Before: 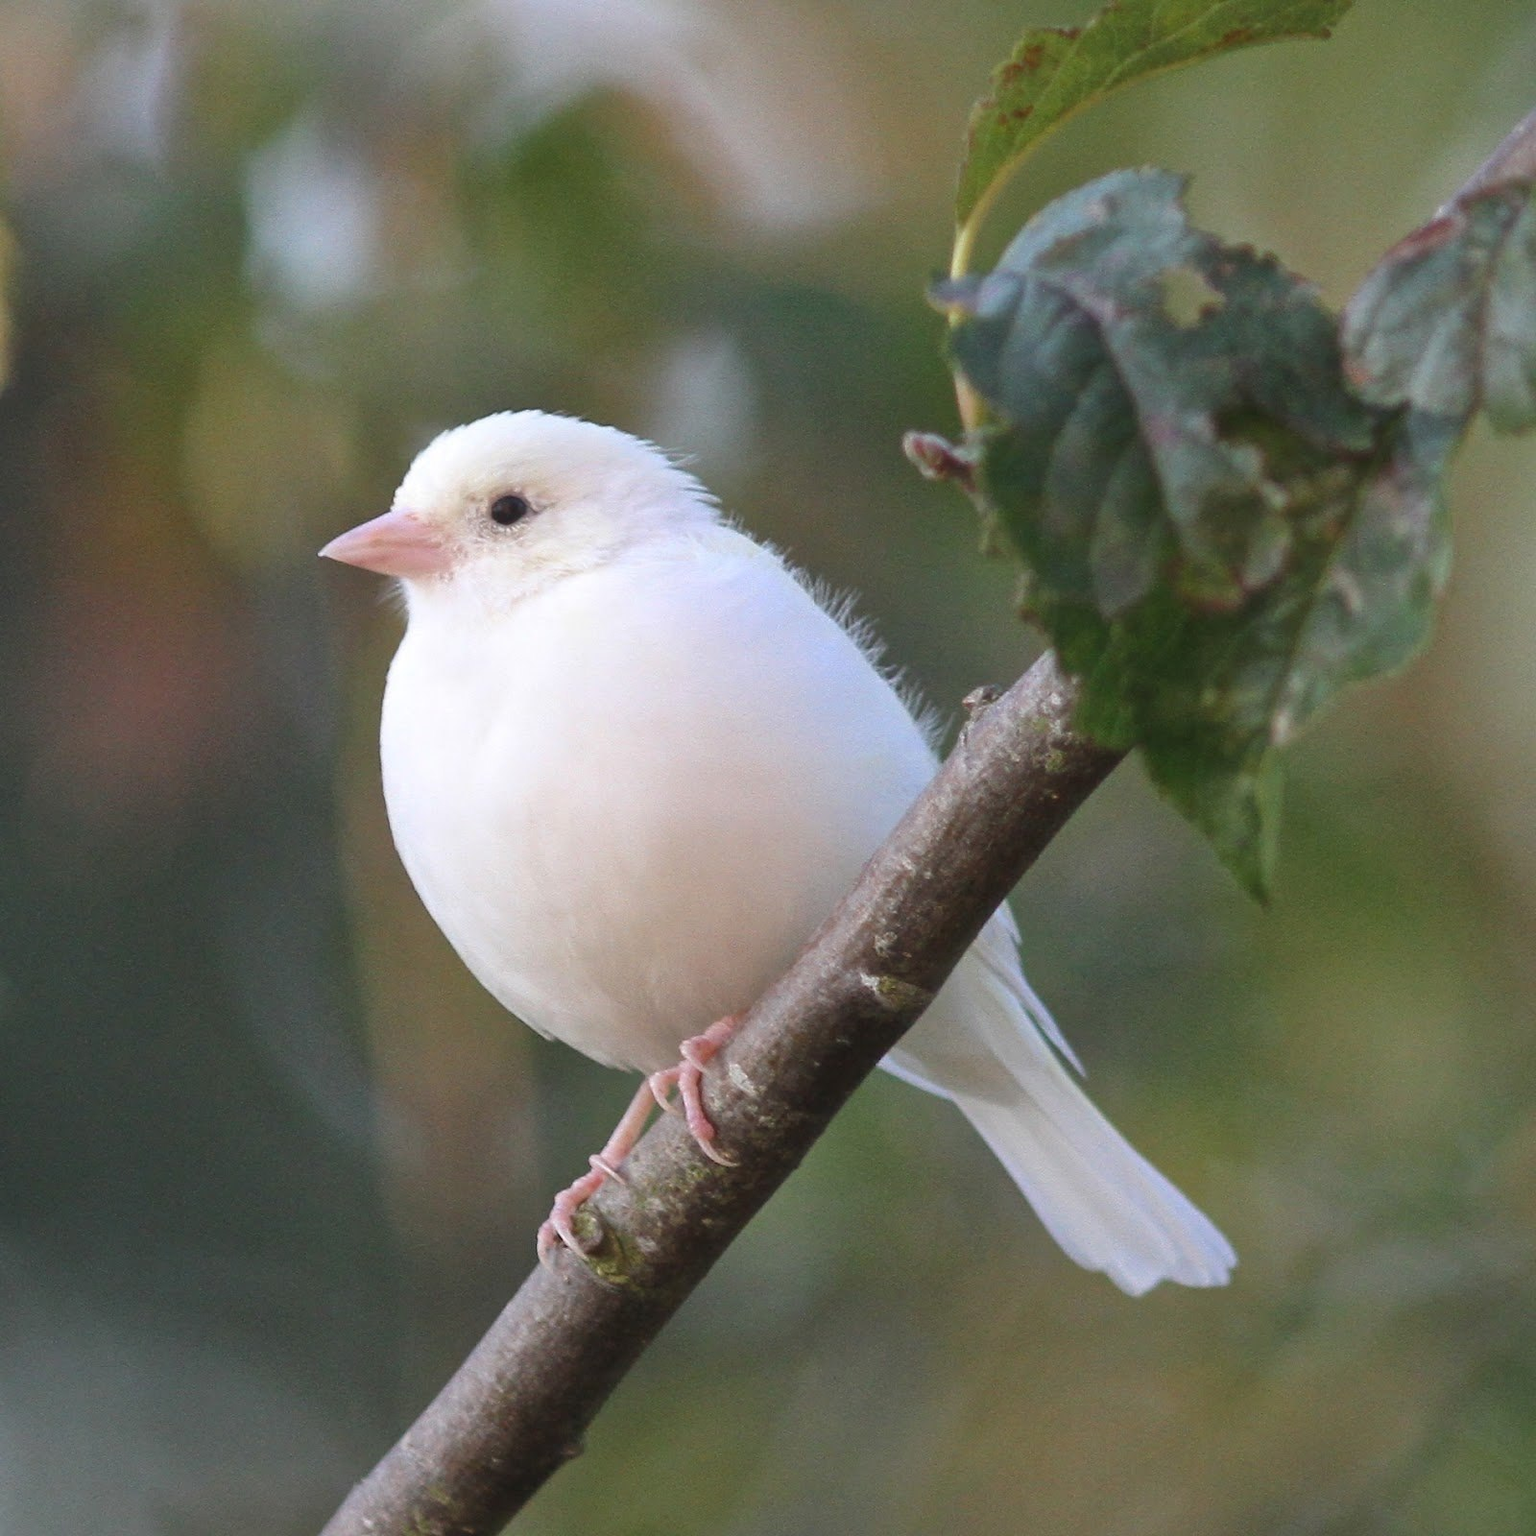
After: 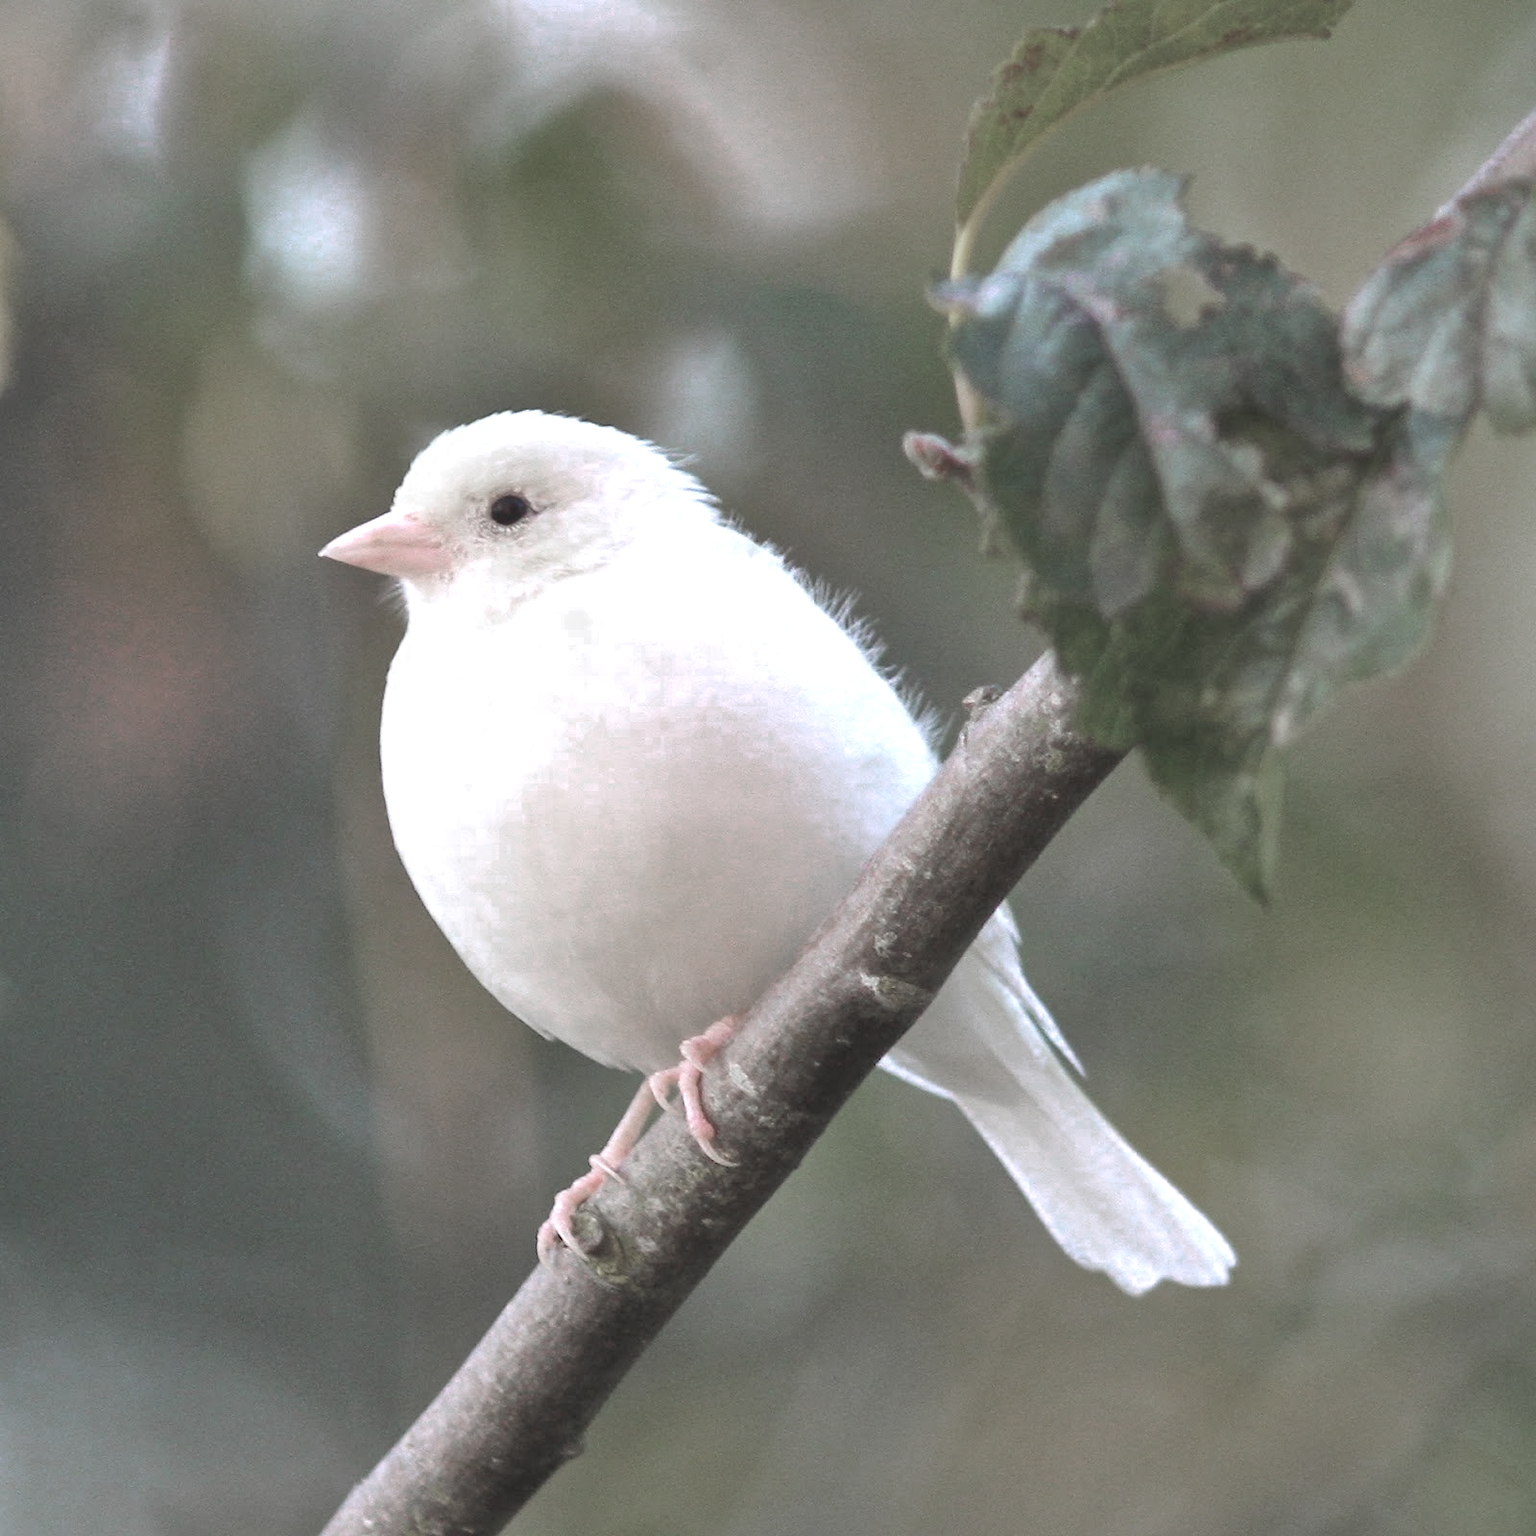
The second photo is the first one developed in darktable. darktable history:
shadows and highlights: low approximation 0.01, soften with gaussian
contrast brightness saturation: contrast 0.069, brightness 0.179, saturation 0.4
color zones: curves: ch0 [(0, 0.613) (0.01, 0.613) (0.245, 0.448) (0.498, 0.529) (0.642, 0.665) (0.879, 0.777) (0.99, 0.613)]; ch1 [(0, 0.272) (0.219, 0.127) (0.724, 0.346)]
